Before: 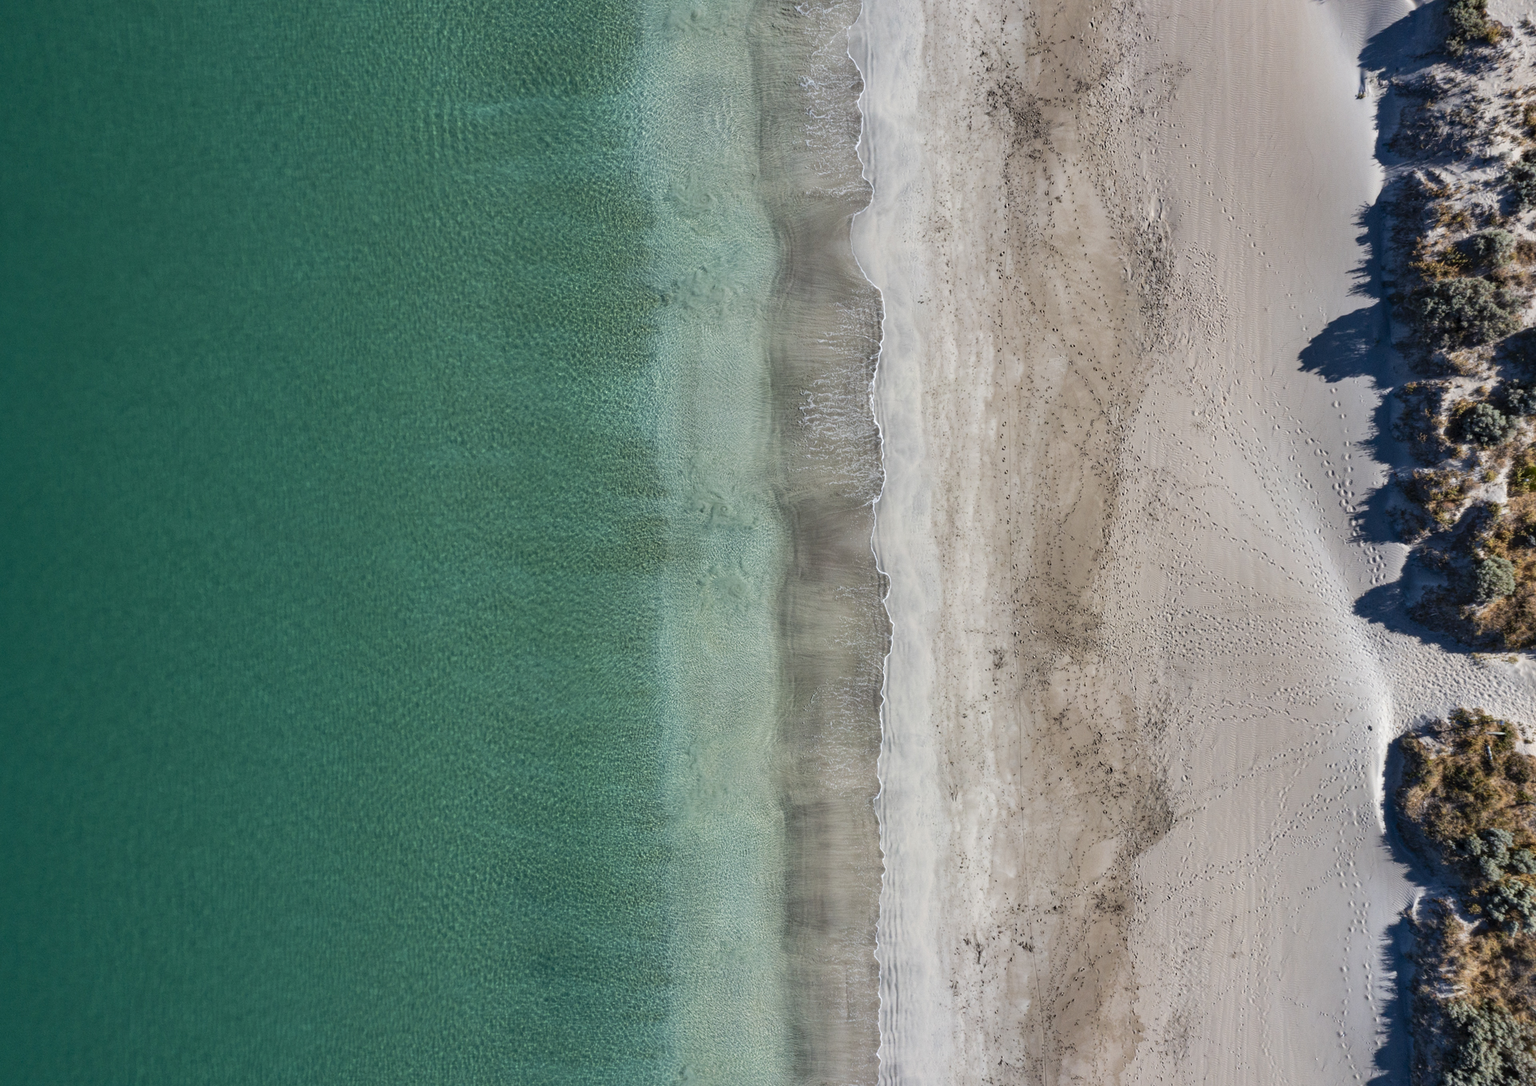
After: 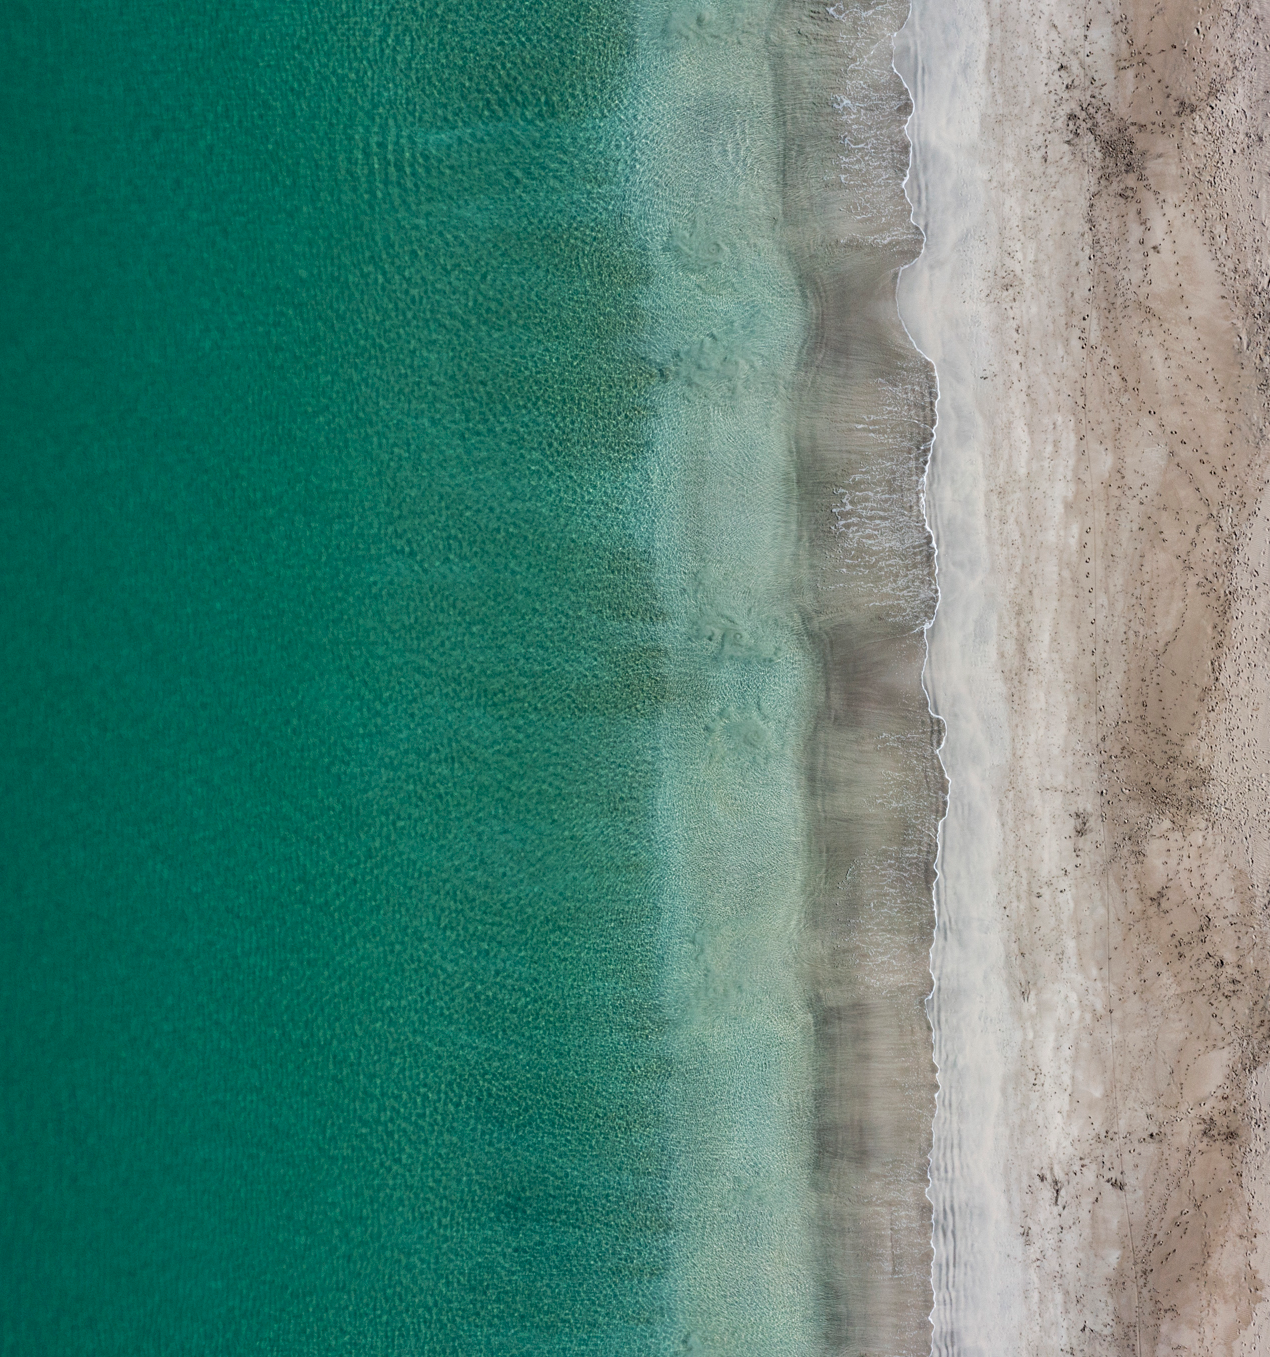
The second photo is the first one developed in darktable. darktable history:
crop and rotate: left 8.709%, right 25.109%
